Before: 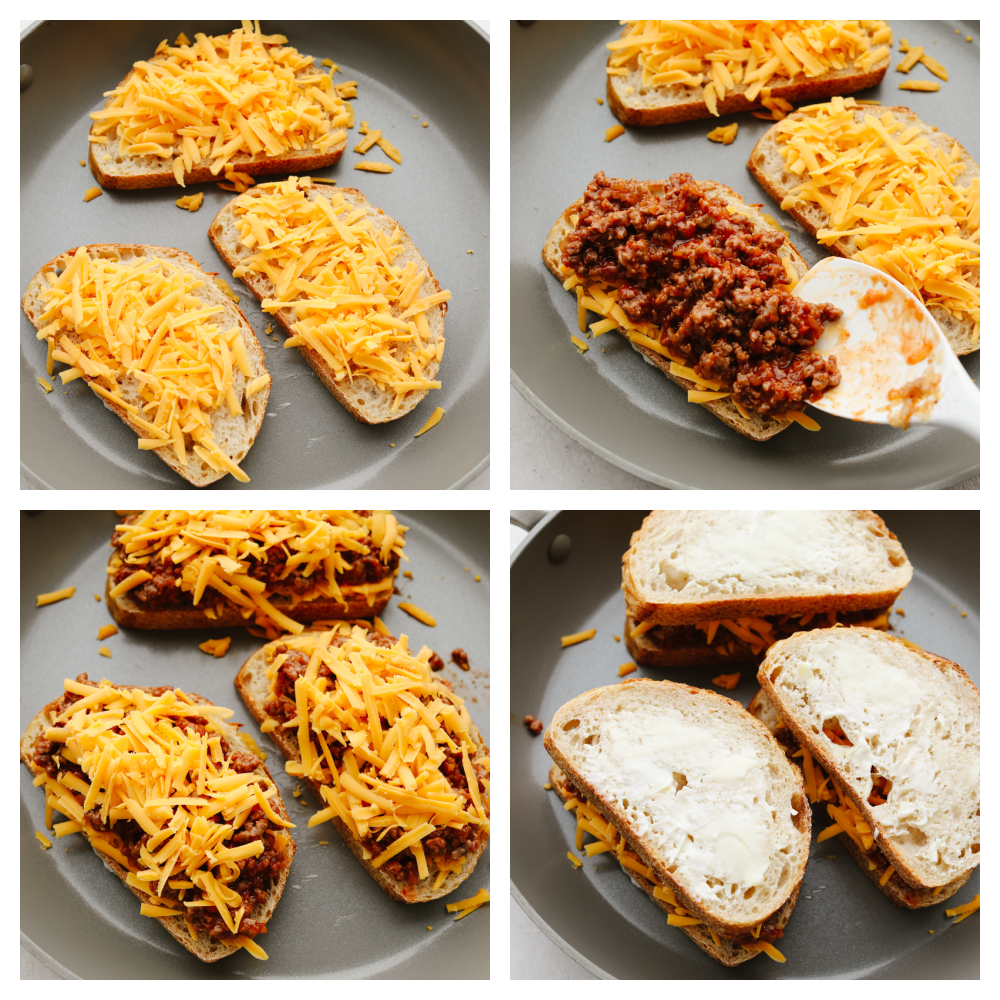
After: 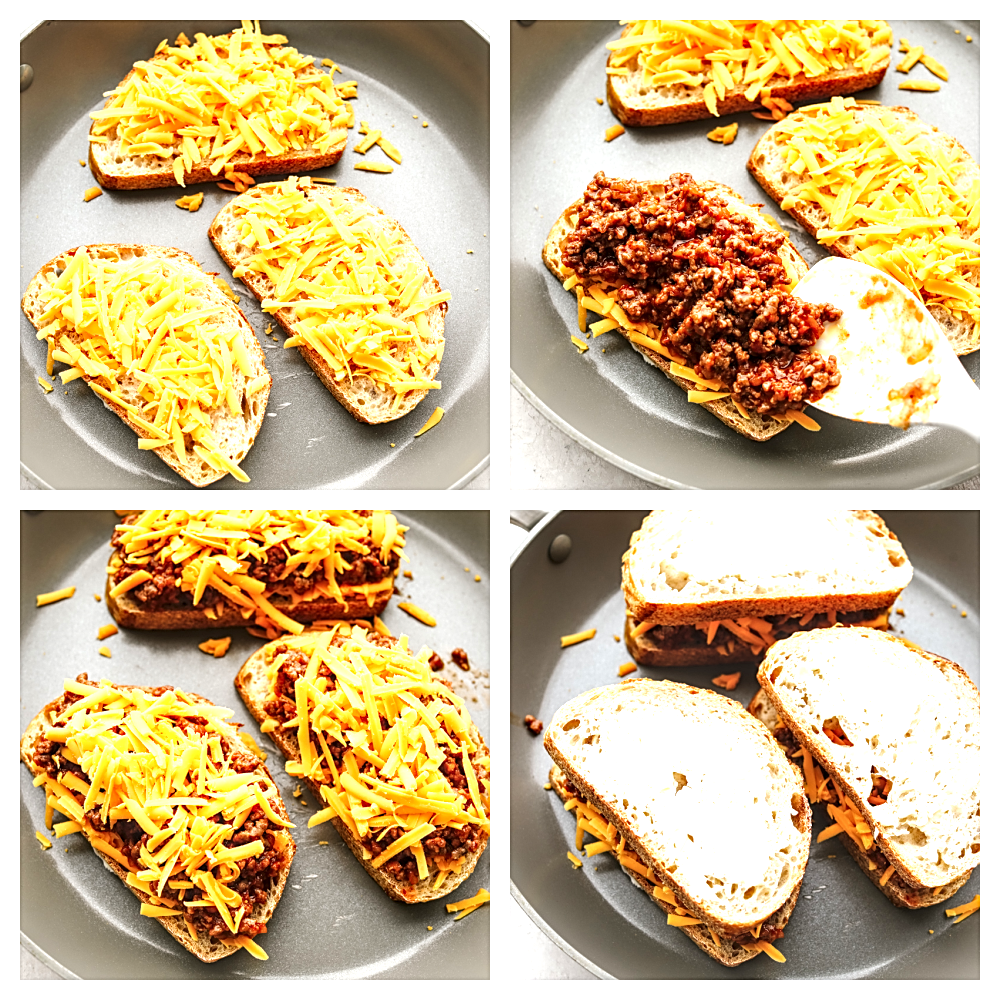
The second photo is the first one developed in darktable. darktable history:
exposure: black level correction 0, exposure 0.893 EV, compensate highlight preservation false
sharpen: on, module defaults
local contrast: detail 150%
